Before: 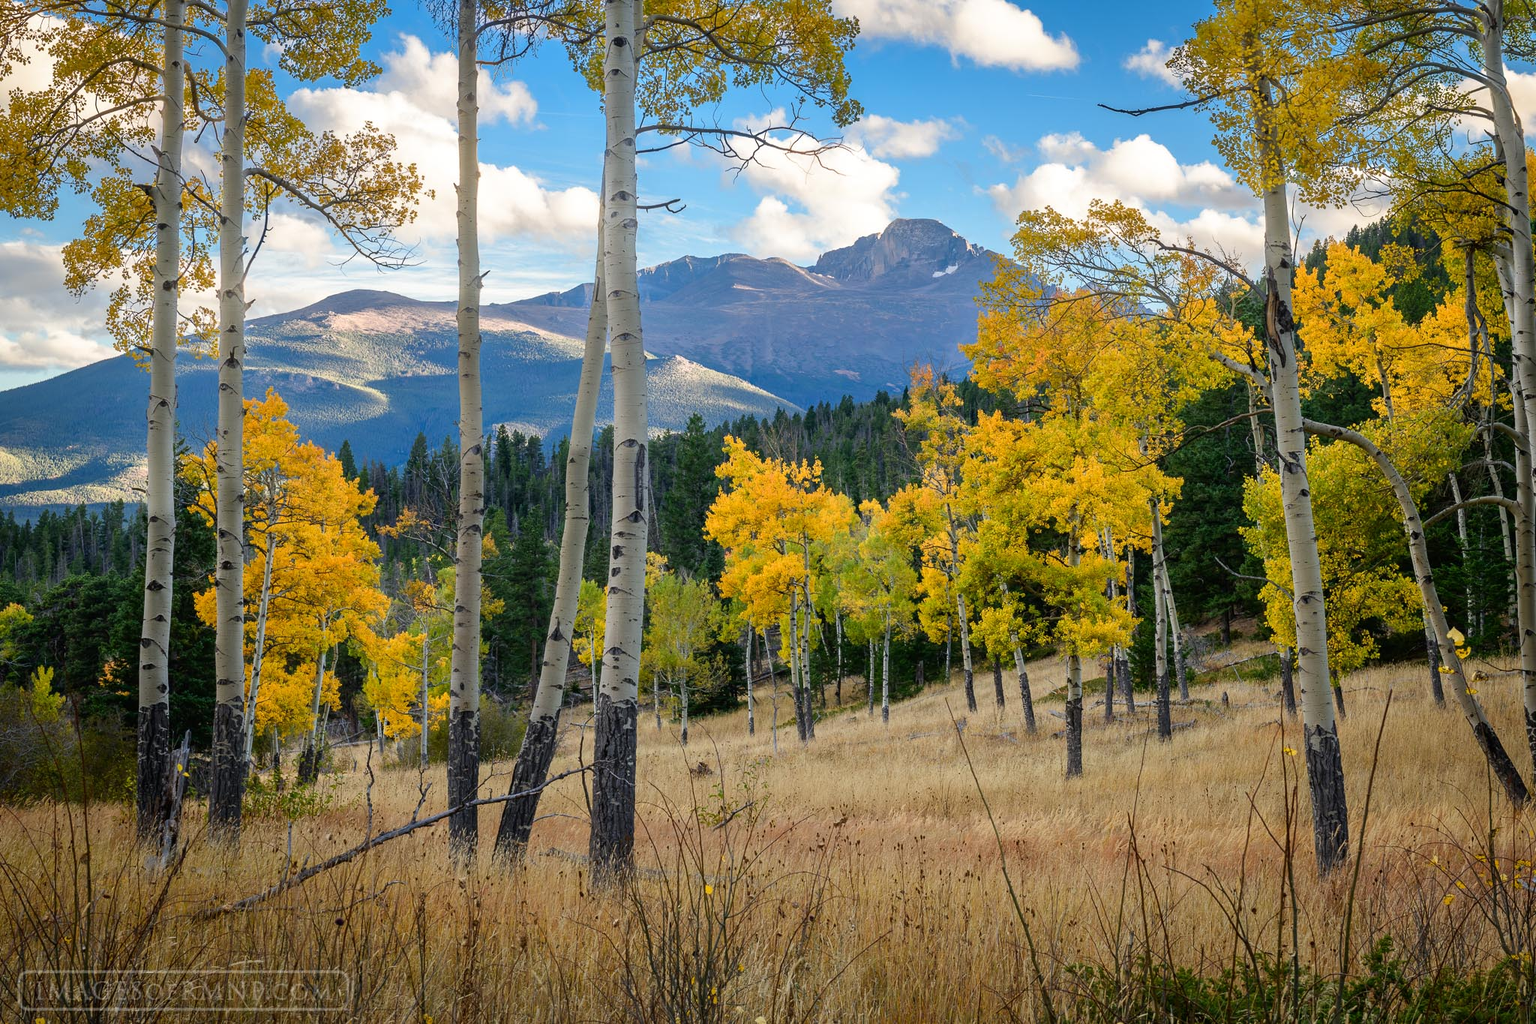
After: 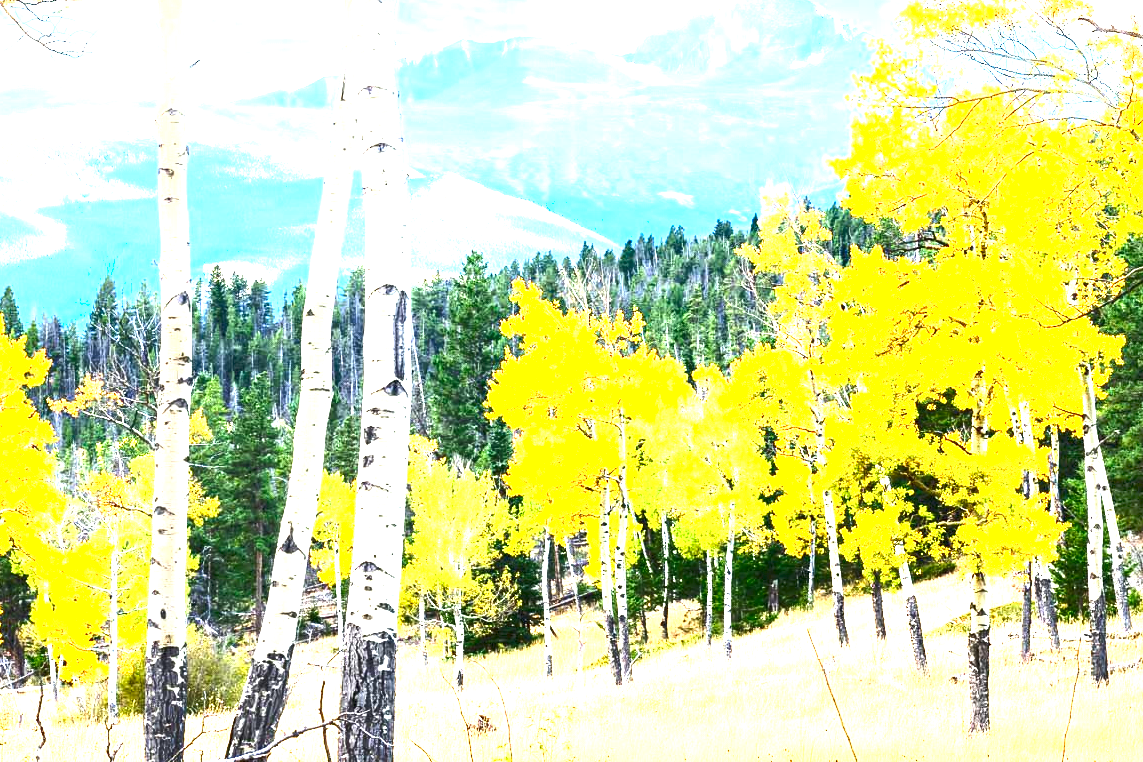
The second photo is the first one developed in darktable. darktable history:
exposure: black level correction 0, exposure 1.3 EV, compensate exposure bias true, compensate highlight preservation false
crop and rotate: left 22.13%, top 22.054%, right 22.026%, bottom 22.102%
shadows and highlights: shadows 37.27, highlights -28.18, soften with gaussian
